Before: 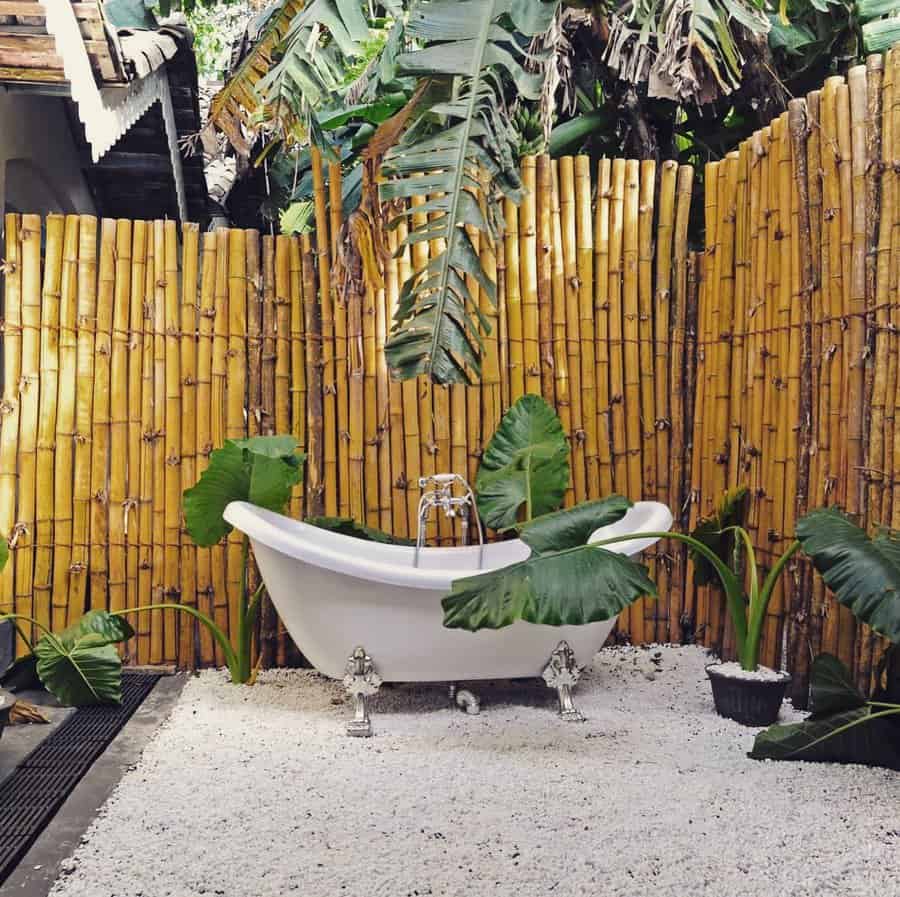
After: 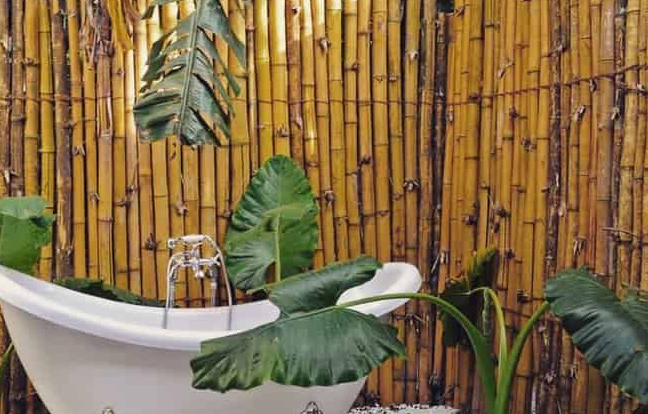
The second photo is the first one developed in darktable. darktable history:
crop and rotate: left 27.96%, top 26.656%, bottom 27.138%
